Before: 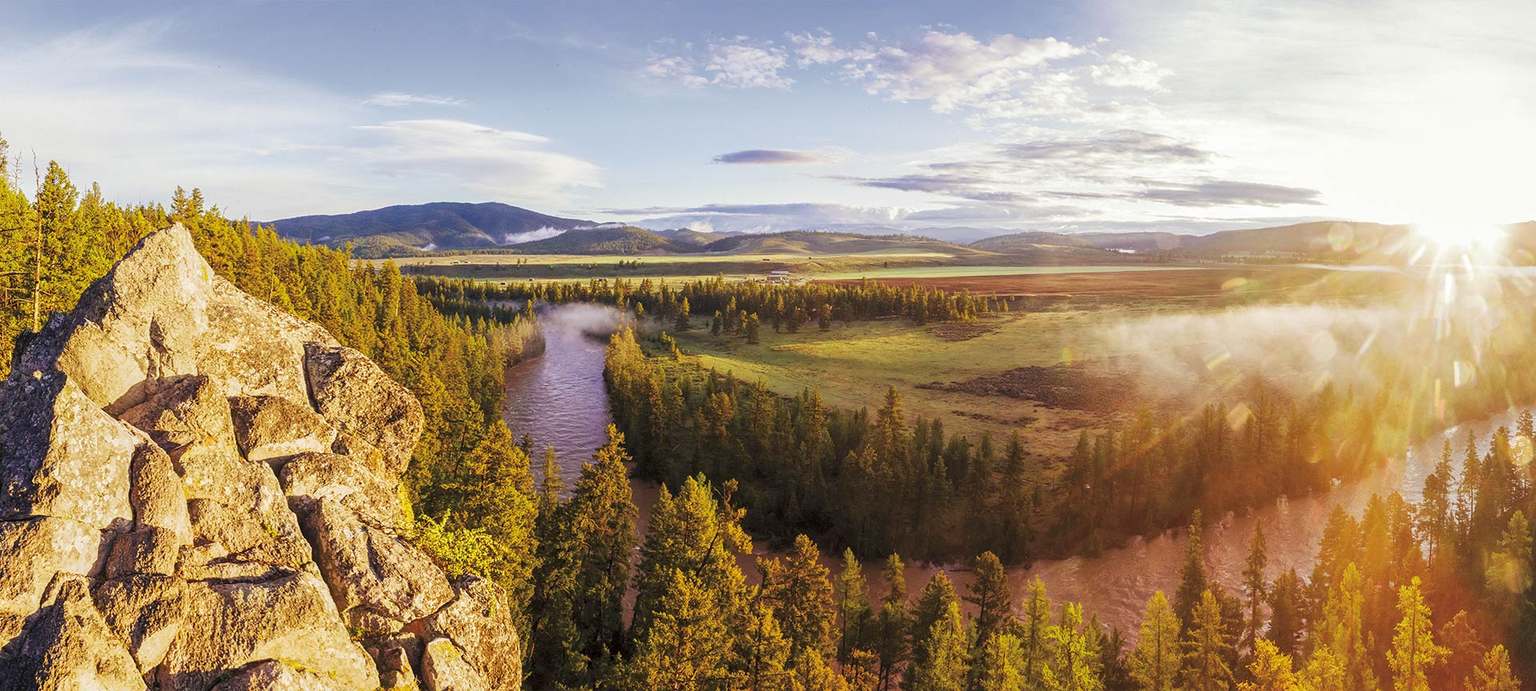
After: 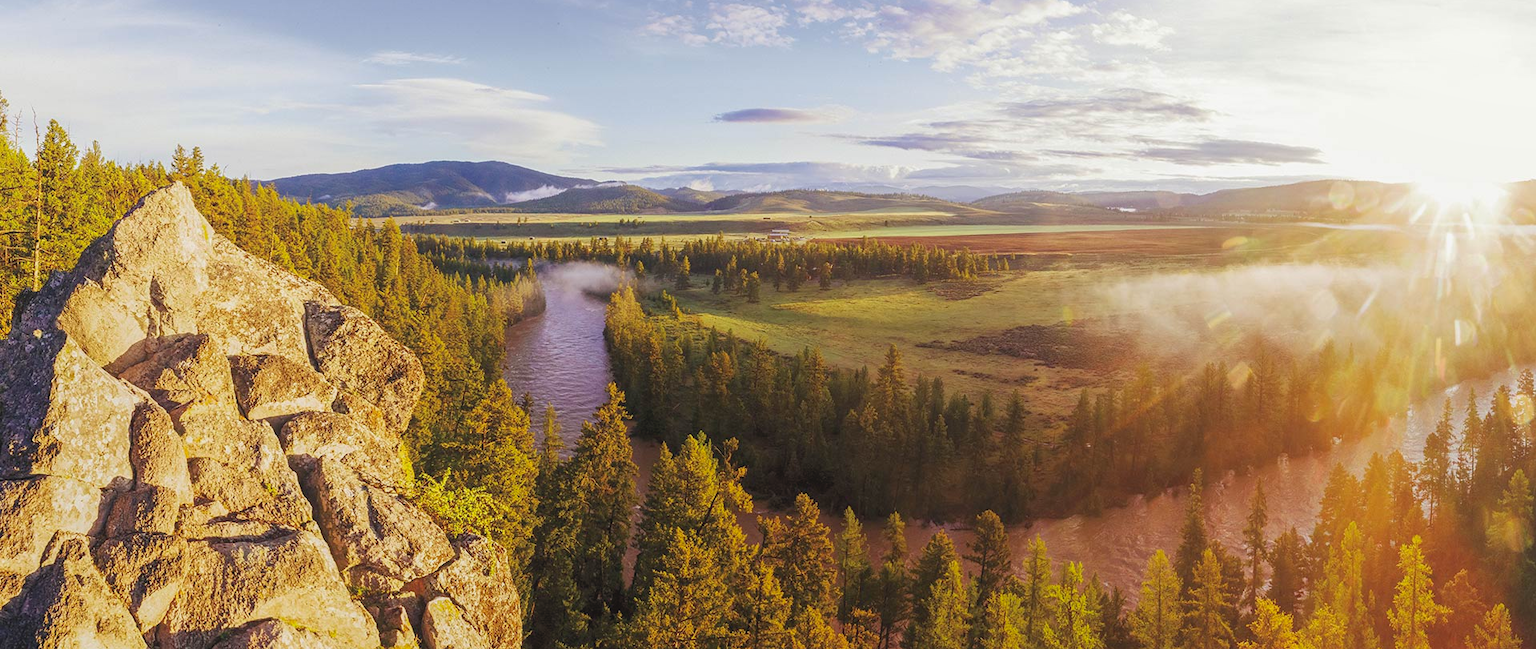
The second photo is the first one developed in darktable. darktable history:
crop and rotate: top 6.132%
local contrast: highlights 69%, shadows 69%, detail 83%, midtone range 0.323
